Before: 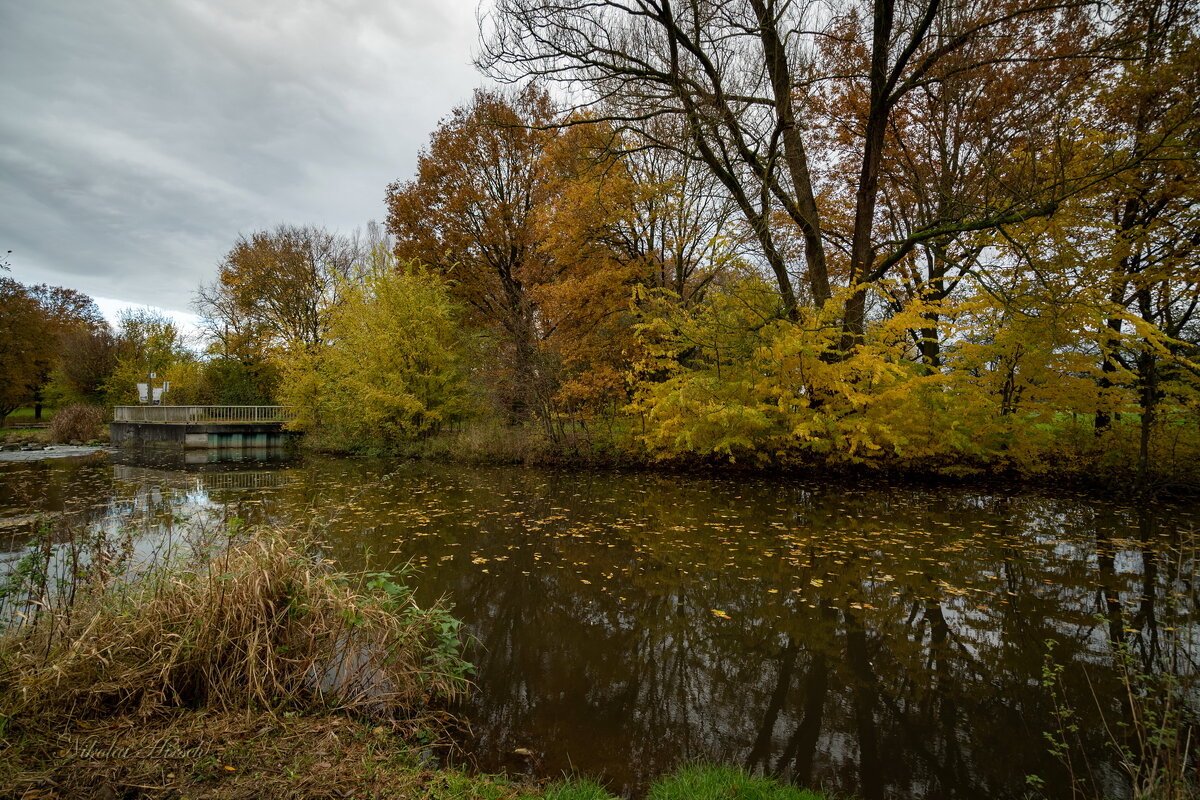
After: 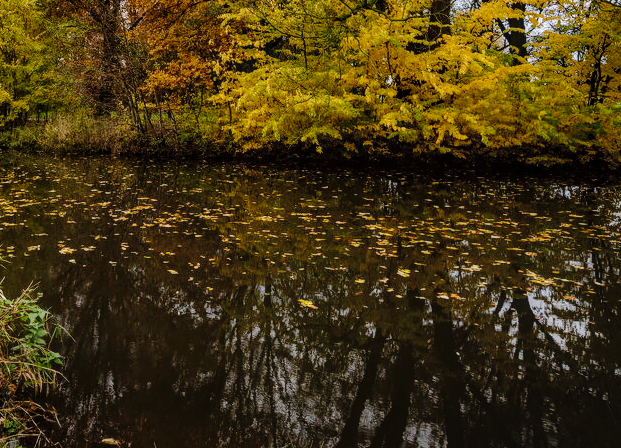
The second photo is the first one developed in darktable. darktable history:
local contrast: detail 130%
exposure: exposure -0.01 EV, compensate highlight preservation false
crop: left 34.479%, top 38.822%, right 13.718%, bottom 5.172%
tone curve: curves: ch0 [(0, 0) (0.003, 0.031) (0.011, 0.033) (0.025, 0.038) (0.044, 0.049) (0.069, 0.059) (0.1, 0.071) (0.136, 0.093) (0.177, 0.142) (0.224, 0.204) (0.277, 0.292) (0.335, 0.387) (0.399, 0.484) (0.468, 0.567) (0.543, 0.643) (0.623, 0.712) (0.709, 0.776) (0.801, 0.837) (0.898, 0.903) (1, 1)], preserve colors none
rgb levels: preserve colors max RGB
white balance: red 1.004, blue 1.096
